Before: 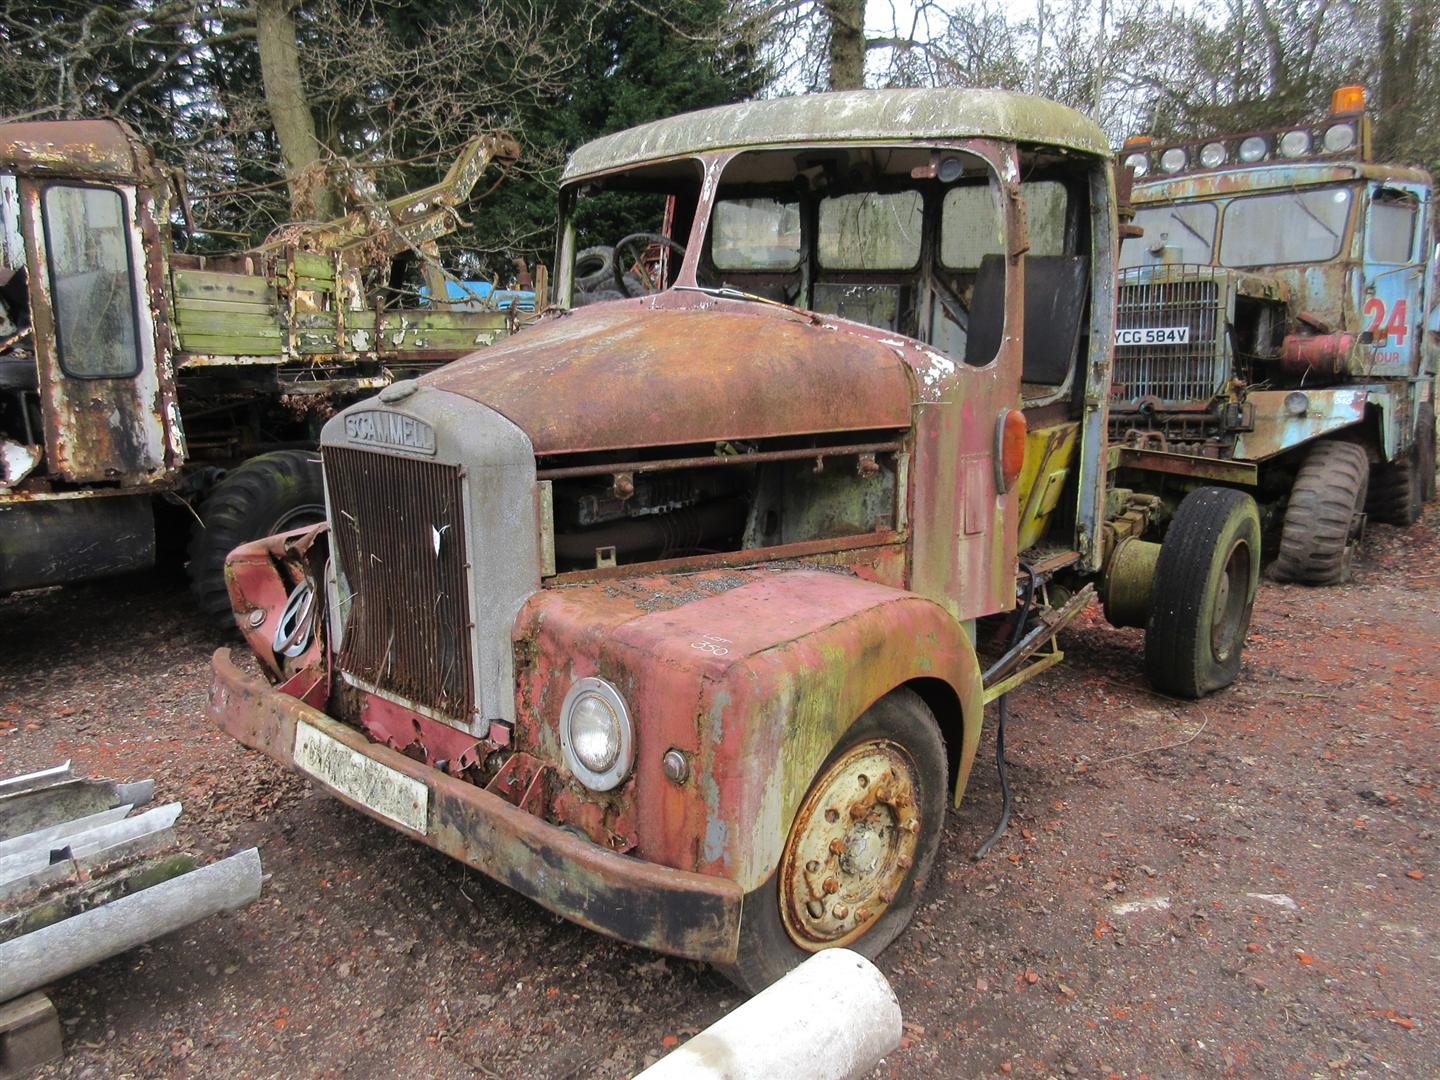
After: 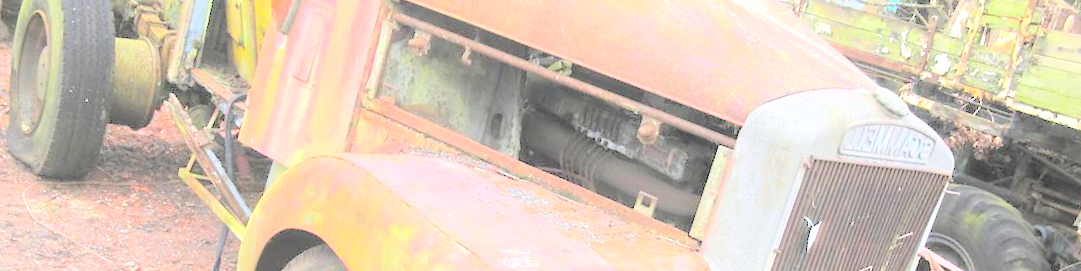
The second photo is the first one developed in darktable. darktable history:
shadows and highlights: shadows -70, highlights 35, soften with gaussian
contrast brightness saturation: brightness 1
white balance: red 0.988, blue 1.017
exposure: black level correction 0, exposure 1 EV, compensate exposure bias true, compensate highlight preservation false
crop and rotate: angle 16.12°, top 30.835%, bottom 35.653%
